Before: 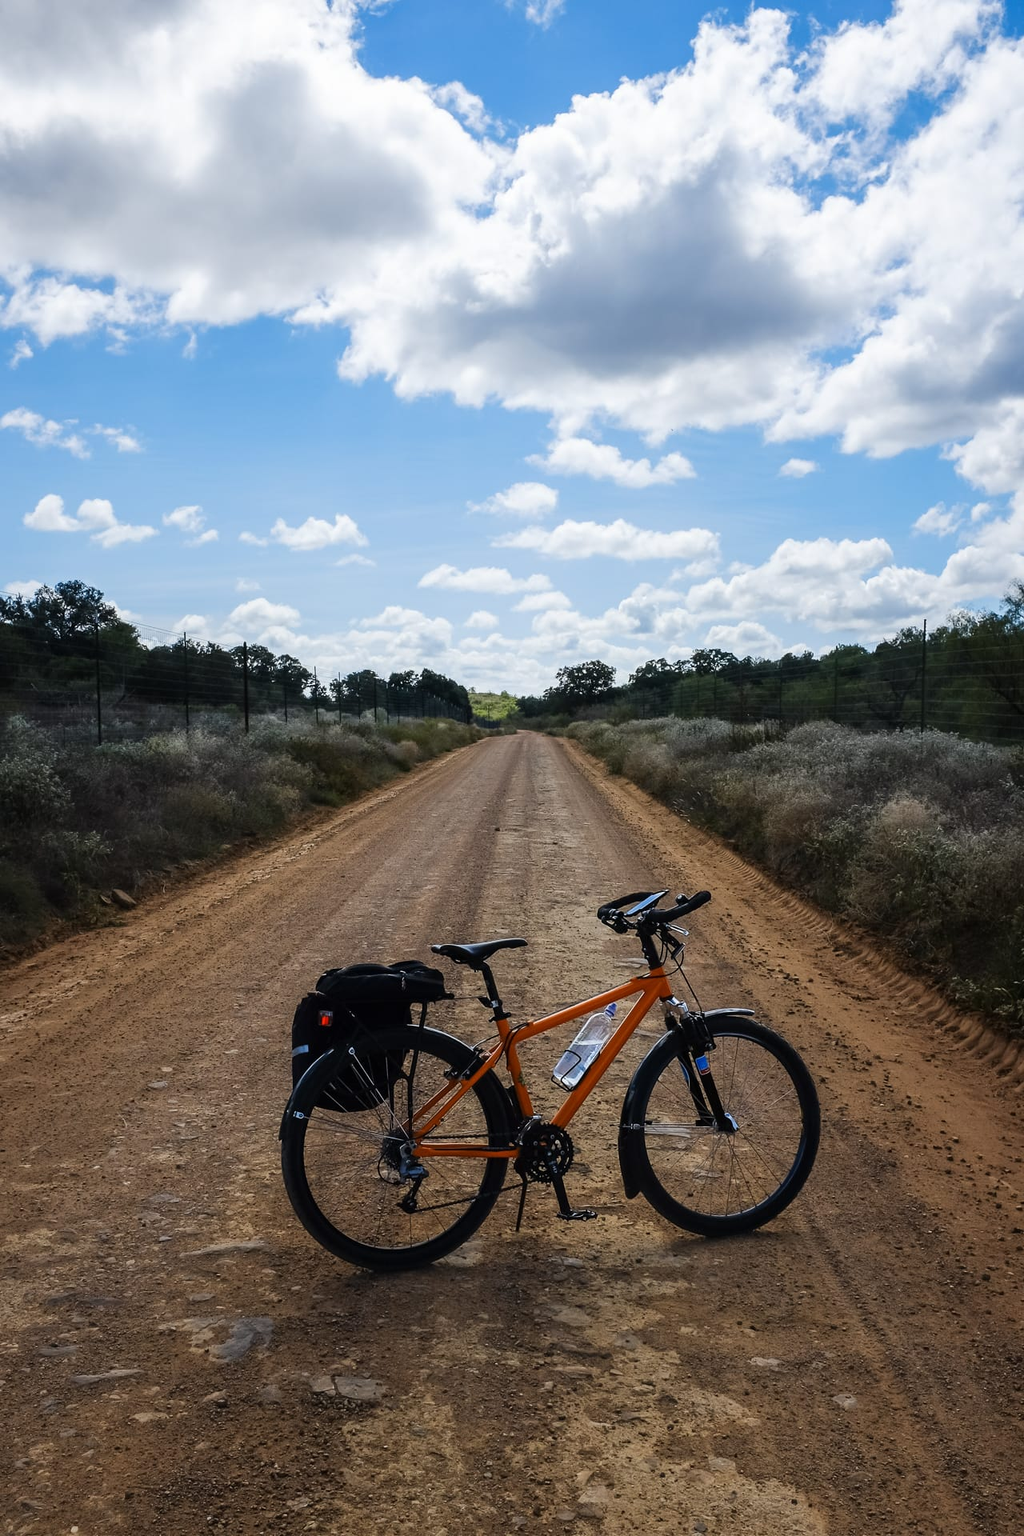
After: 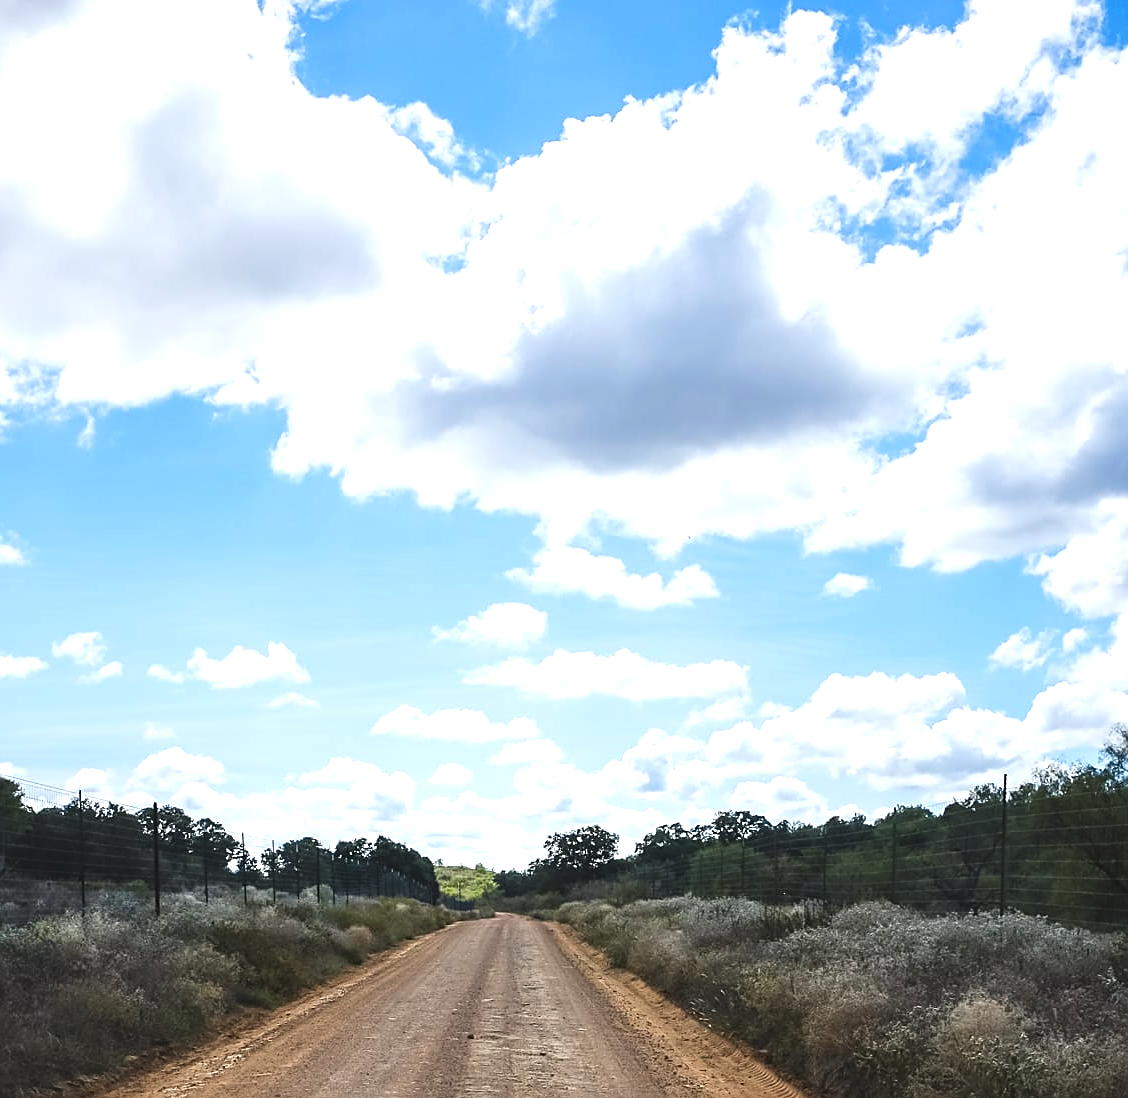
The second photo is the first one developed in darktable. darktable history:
sharpen: on, module defaults
exposure: black level correction -0.005, exposure 0.622 EV, compensate highlight preservation false
crop and rotate: left 11.812%, bottom 42.776%
